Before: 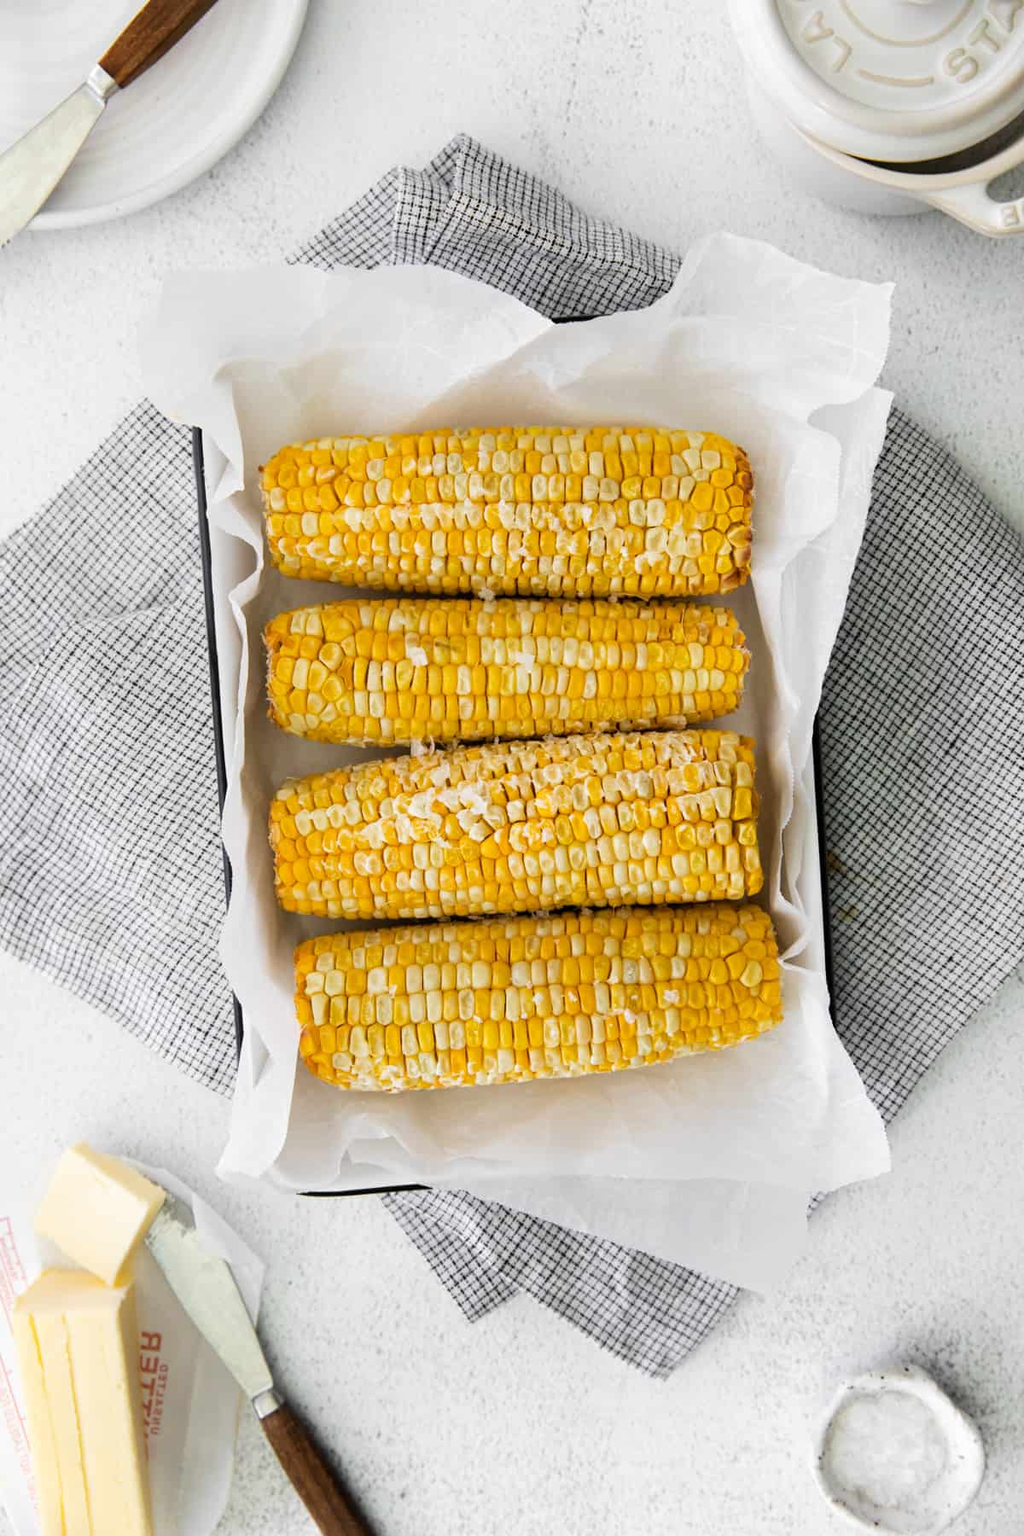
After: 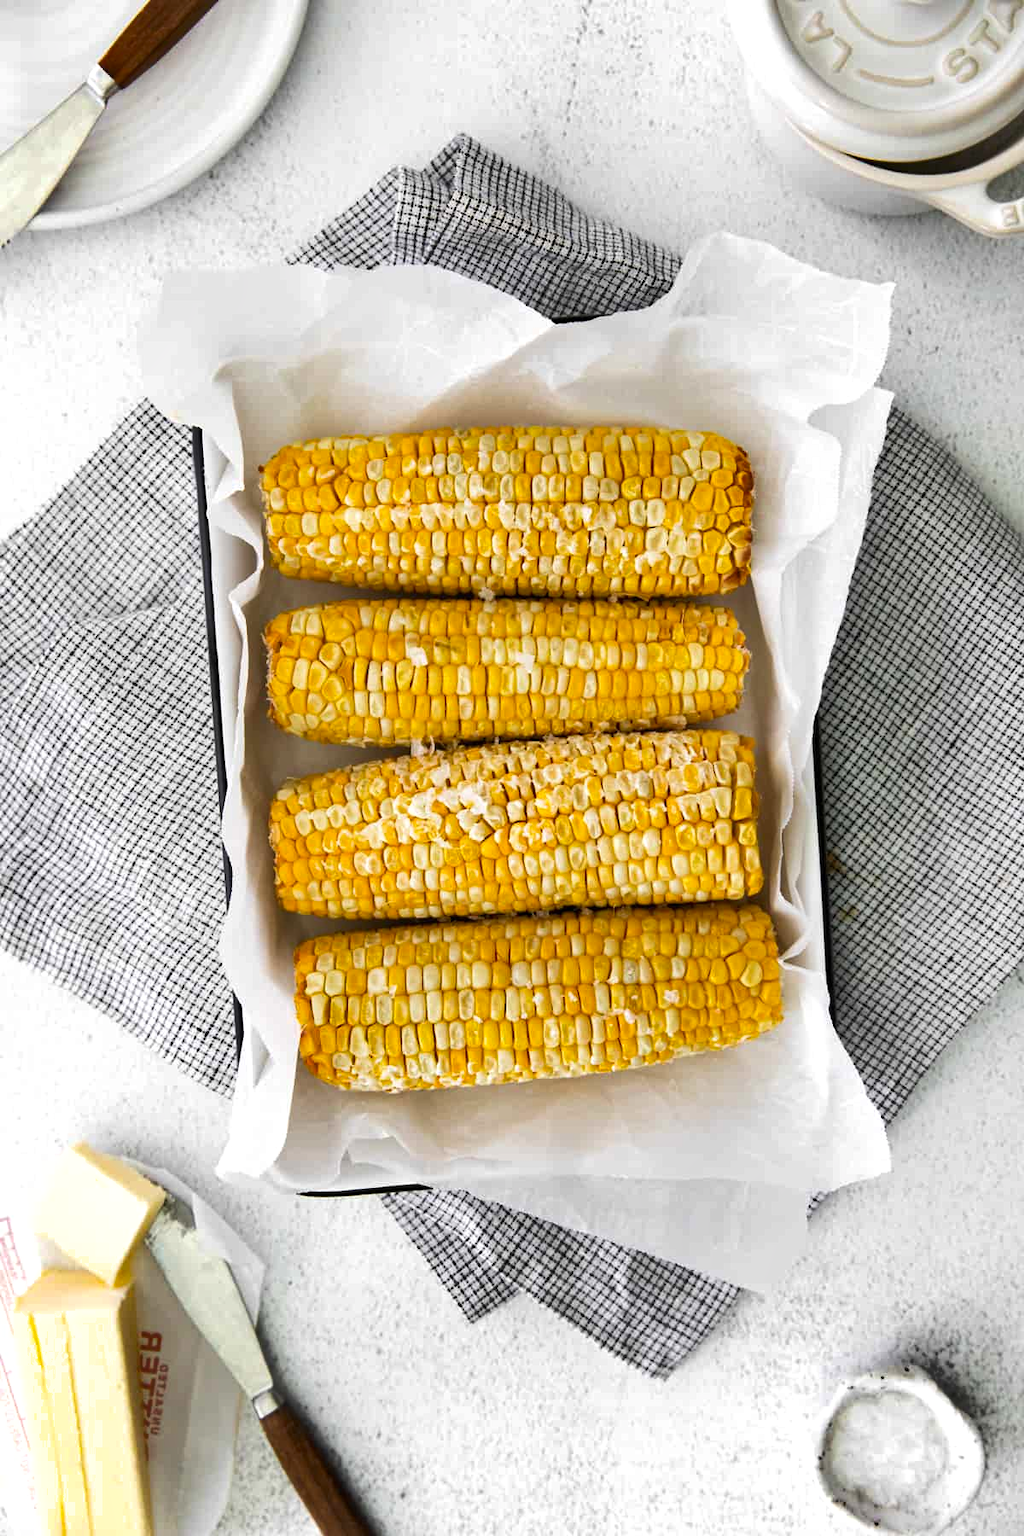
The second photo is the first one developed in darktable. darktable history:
shadows and highlights: white point adjustment 0.036, soften with gaussian
exposure: exposure 0.225 EV, compensate highlight preservation false
